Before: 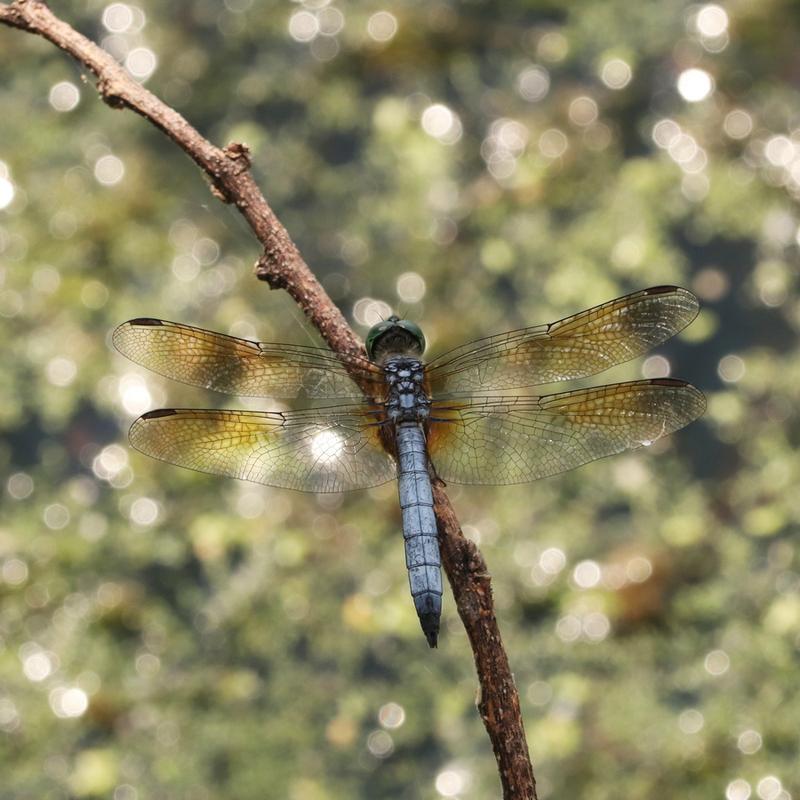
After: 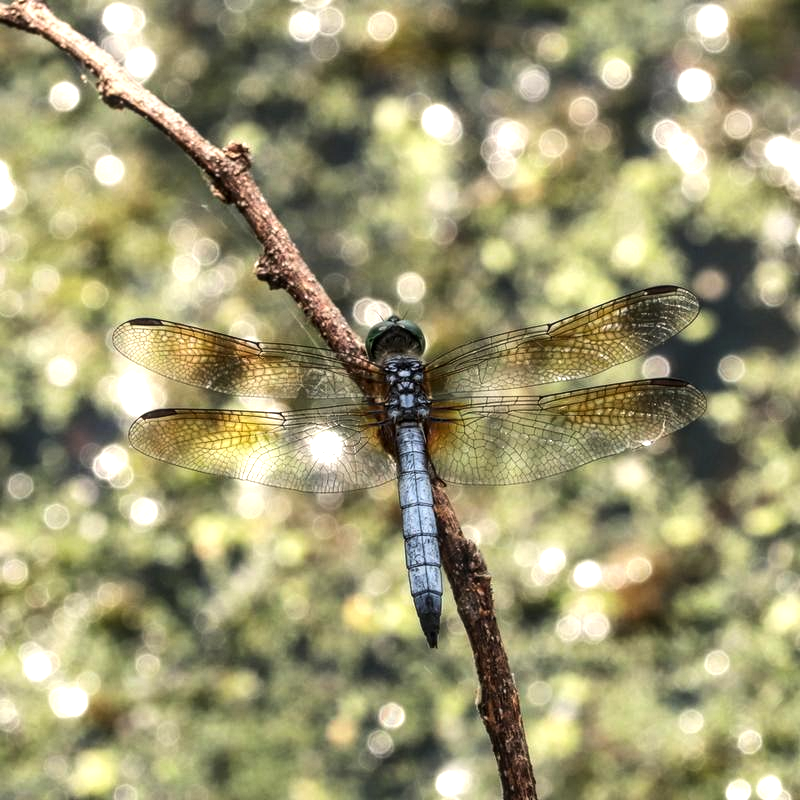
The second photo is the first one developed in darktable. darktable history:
local contrast: on, module defaults
tone equalizer: -8 EV -0.75 EV, -7 EV -0.7 EV, -6 EV -0.6 EV, -5 EV -0.4 EV, -3 EV 0.4 EV, -2 EV 0.6 EV, -1 EV 0.7 EV, +0 EV 0.75 EV, edges refinement/feathering 500, mask exposure compensation -1.57 EV, preserve details no
